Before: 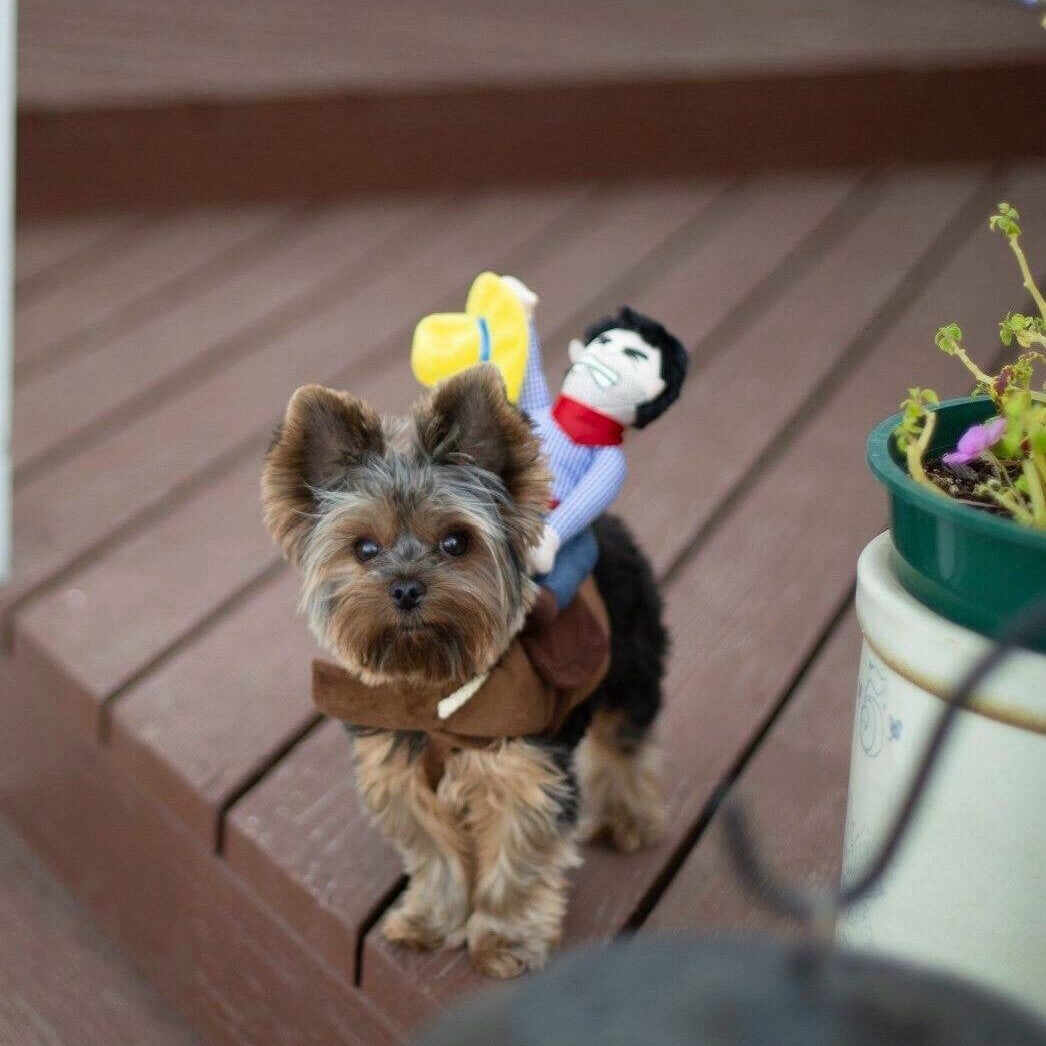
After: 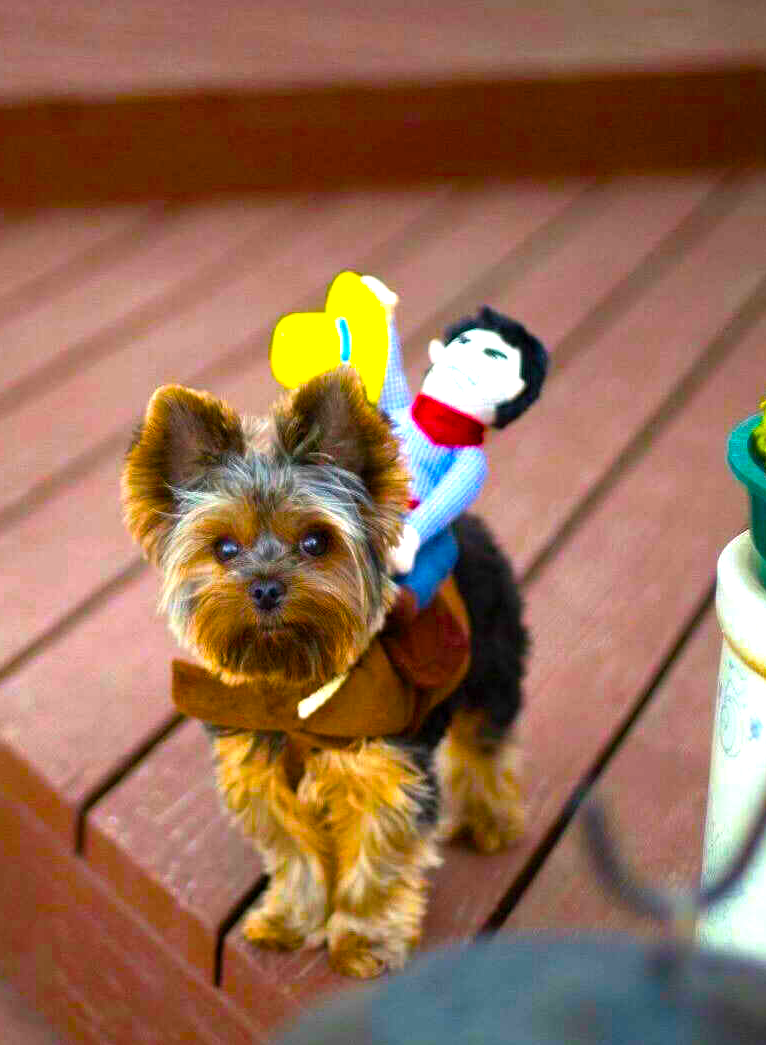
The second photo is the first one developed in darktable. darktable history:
color balance rgb: linear chroma grading › global chroma 20%, perceptual saturation grading › global saturation 65%, perceptual saturation grading › highlights 50%, perceptual saturation grading › shadows 30%, perceptual brilliance grading › global brilliance 12%, perceptual brilliance grading › highlights 15%, global vibrance 20%
crop: left 13.443%, right 13.31%
